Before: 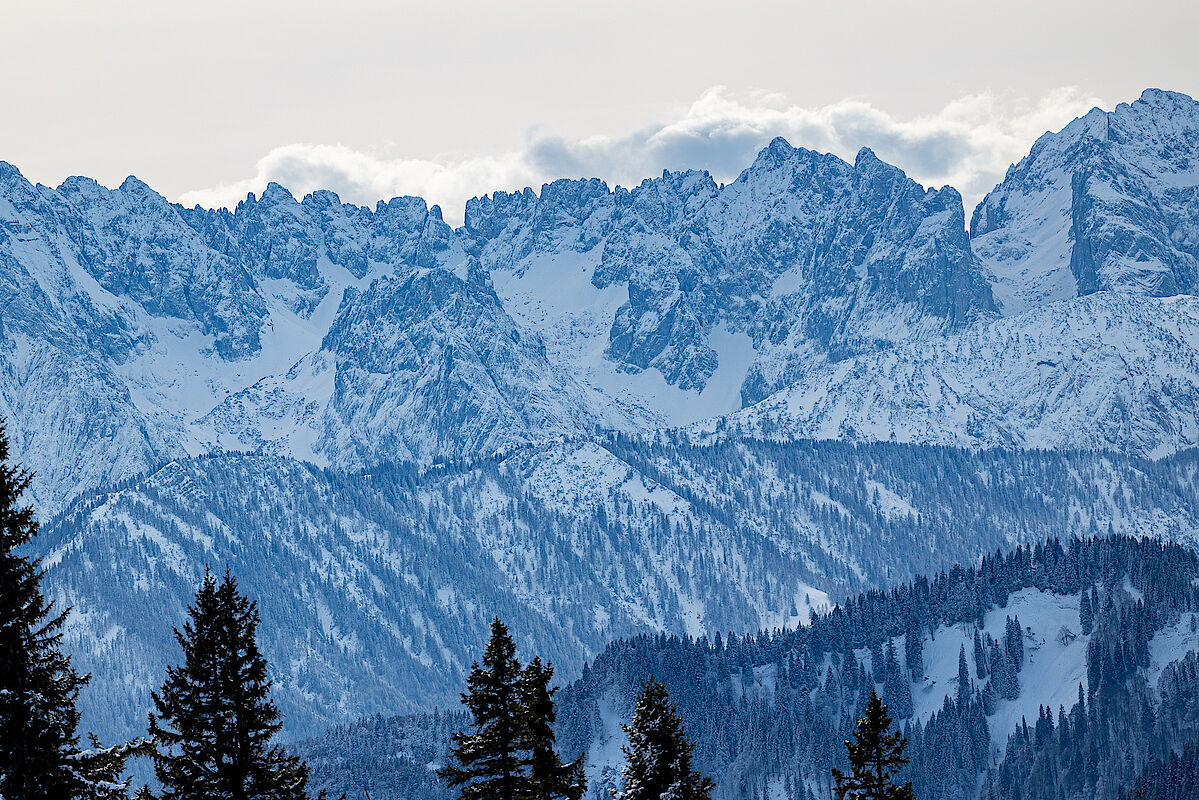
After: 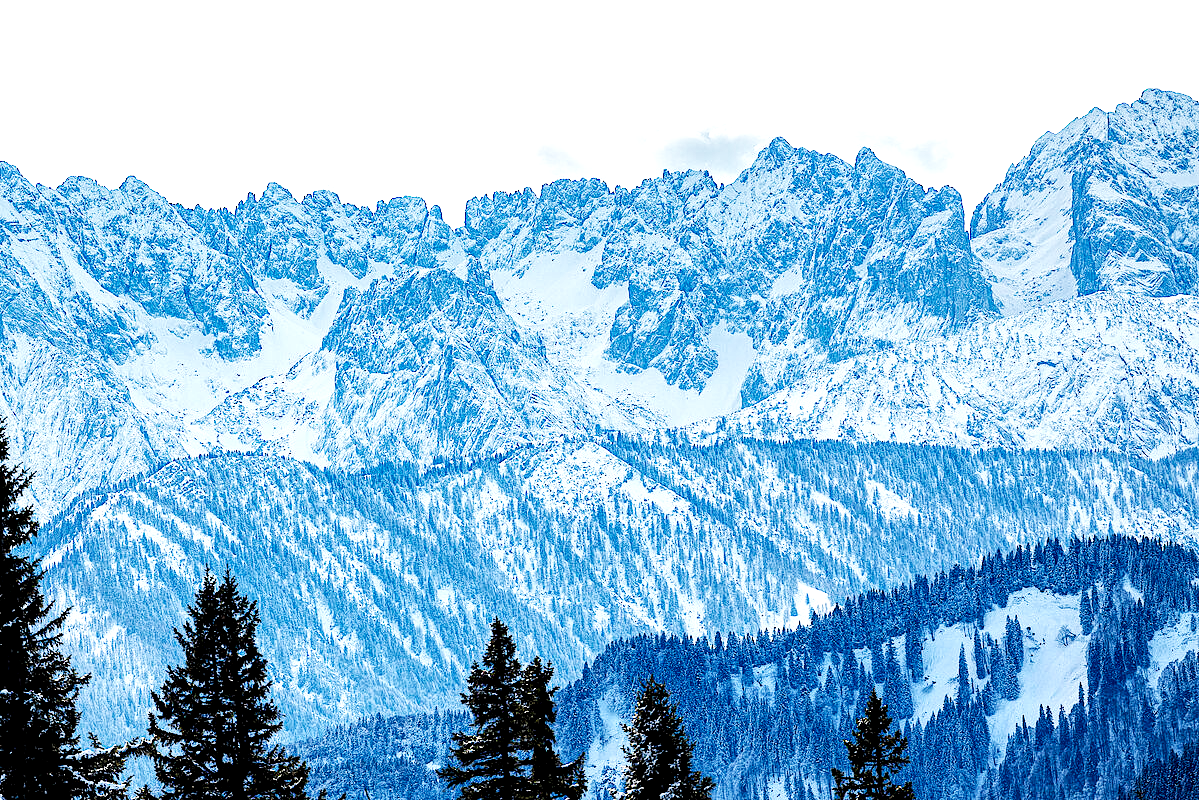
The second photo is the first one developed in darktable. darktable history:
local contrast: highlights 100%, shadows 100%, detail 200%, midtone range 0.2
base curve: curves: ch0 [(0, 0) (0.007, 0.004) (0.027, 0.03) (0.046, 0.07) (0.207, 0.54) (0.442, 0.872) (0.673, 0.972) (1, 1)], preserve colors none
